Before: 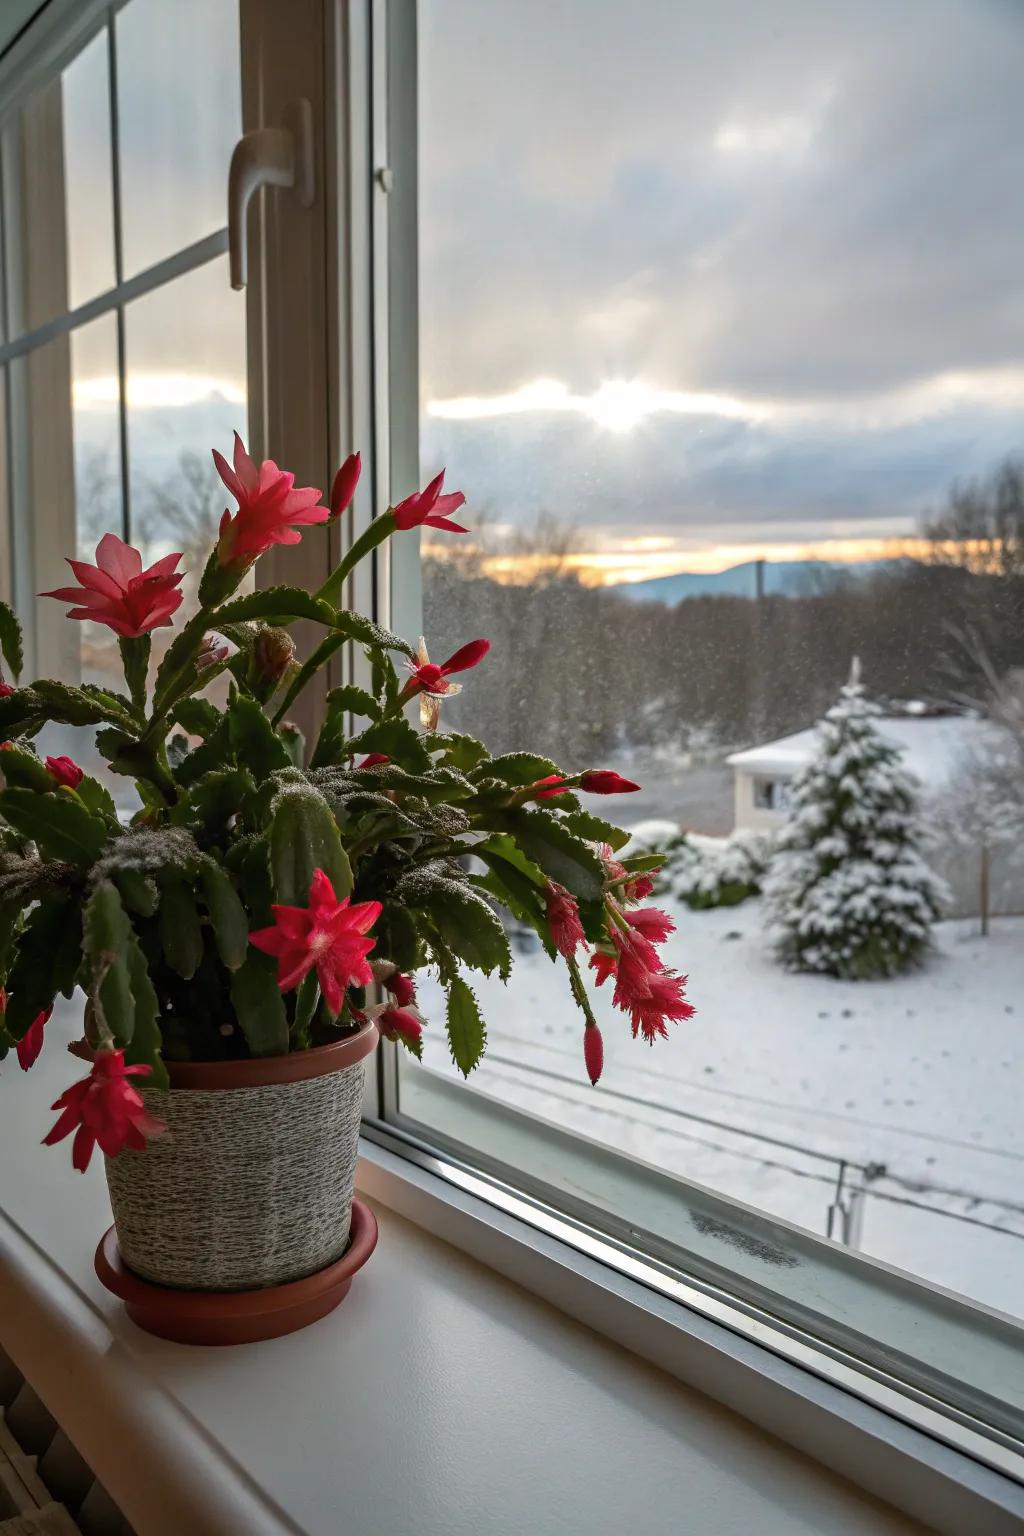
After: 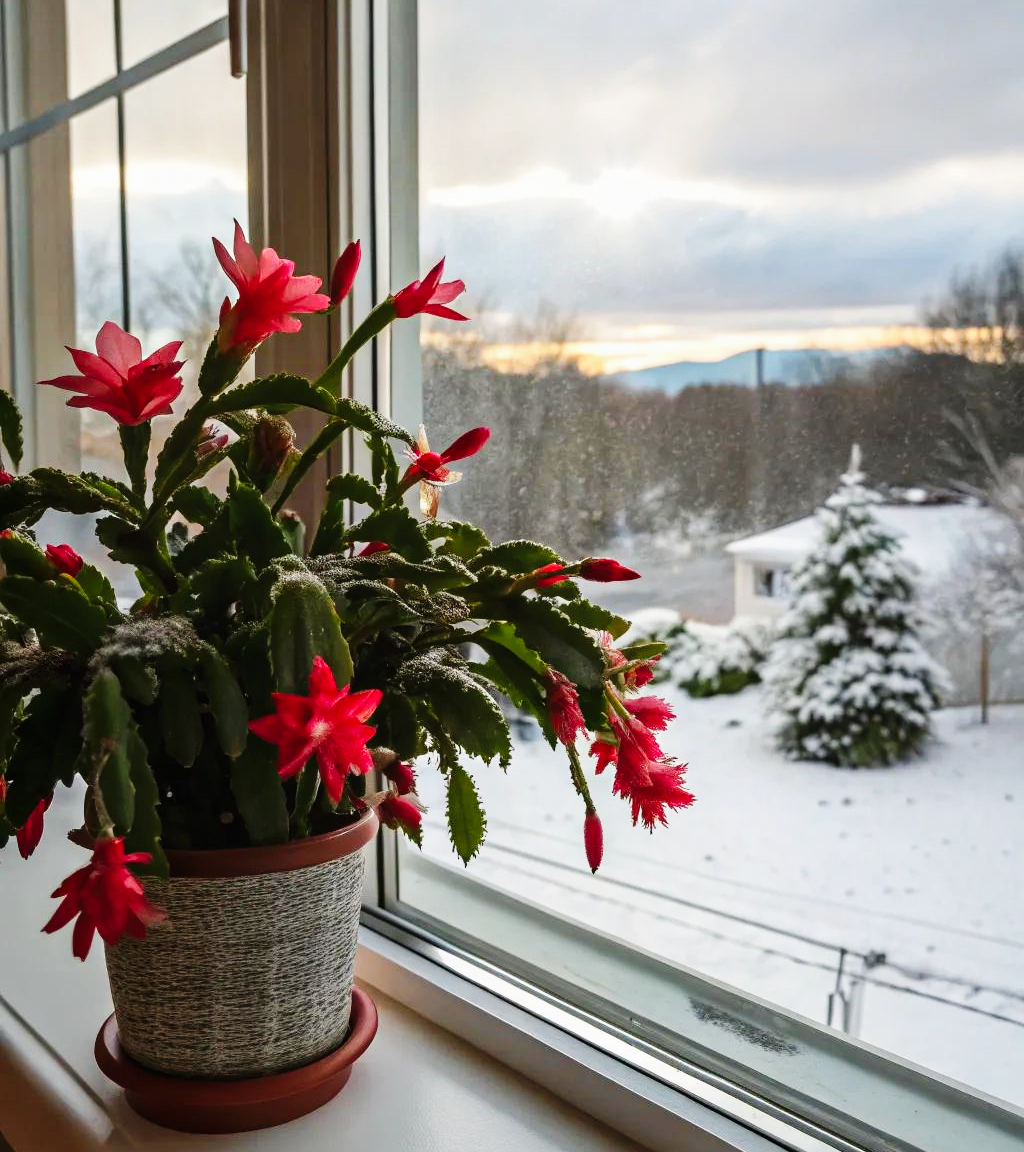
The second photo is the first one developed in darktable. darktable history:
base curve: curves: ch0 [(0, 0) (0.032, 0.025) (0.121, 0.166) (0.206, 0.329) (0.605, 0.79) (1, 1)], preserve colors none
crop: top 13.819%, bottom 11.169%
local contrast: mode bilateral grid, contrast 100, coarseness 100, detail 91%, midtone range 0.2
